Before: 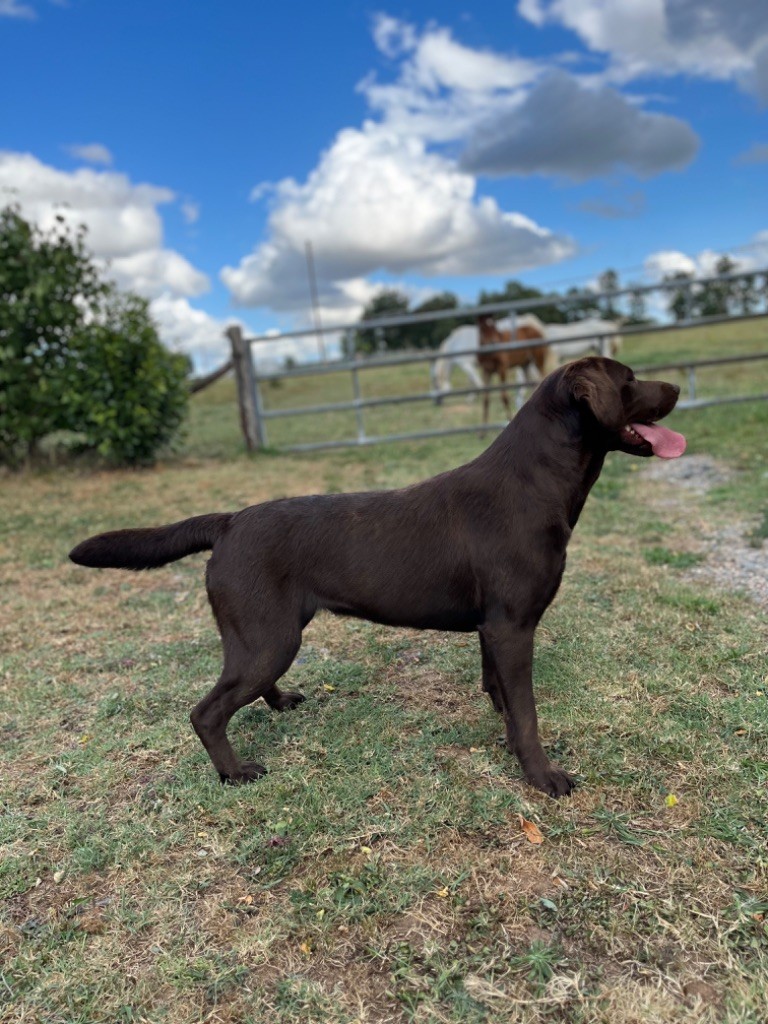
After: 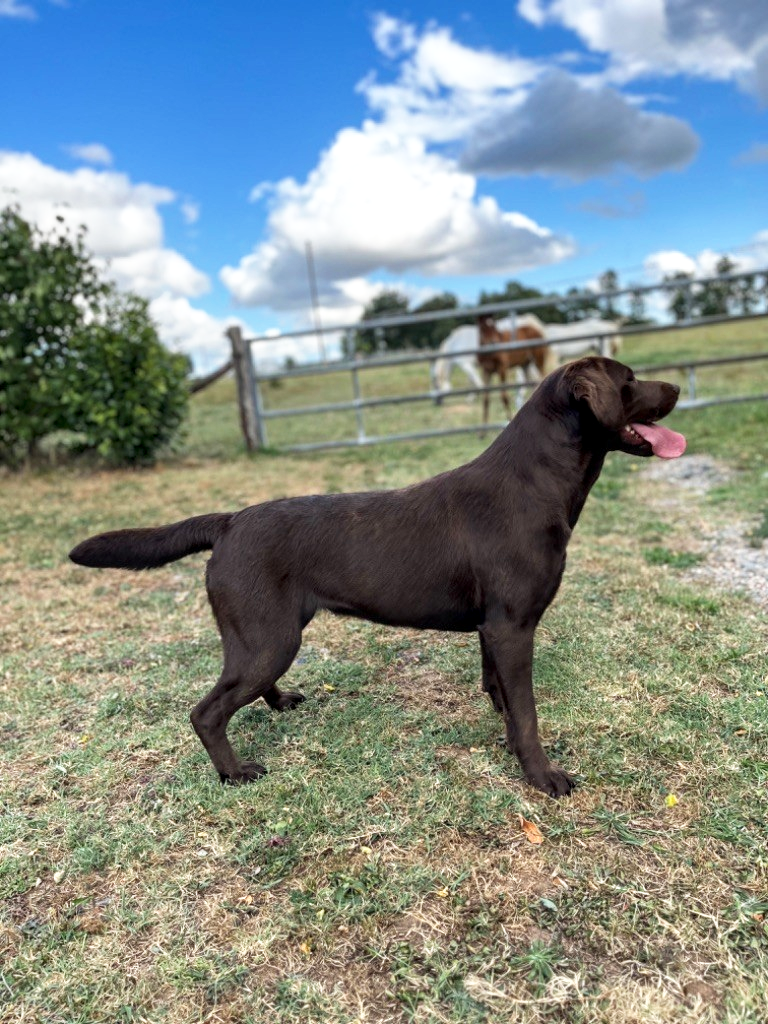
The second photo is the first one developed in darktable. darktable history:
tone equalizer: on, module defaults
local contrast: on, module defaults
base curve: curves: ch0 [(0, 0) (0.579, 0.807) (1, 1)], preserve colors none
